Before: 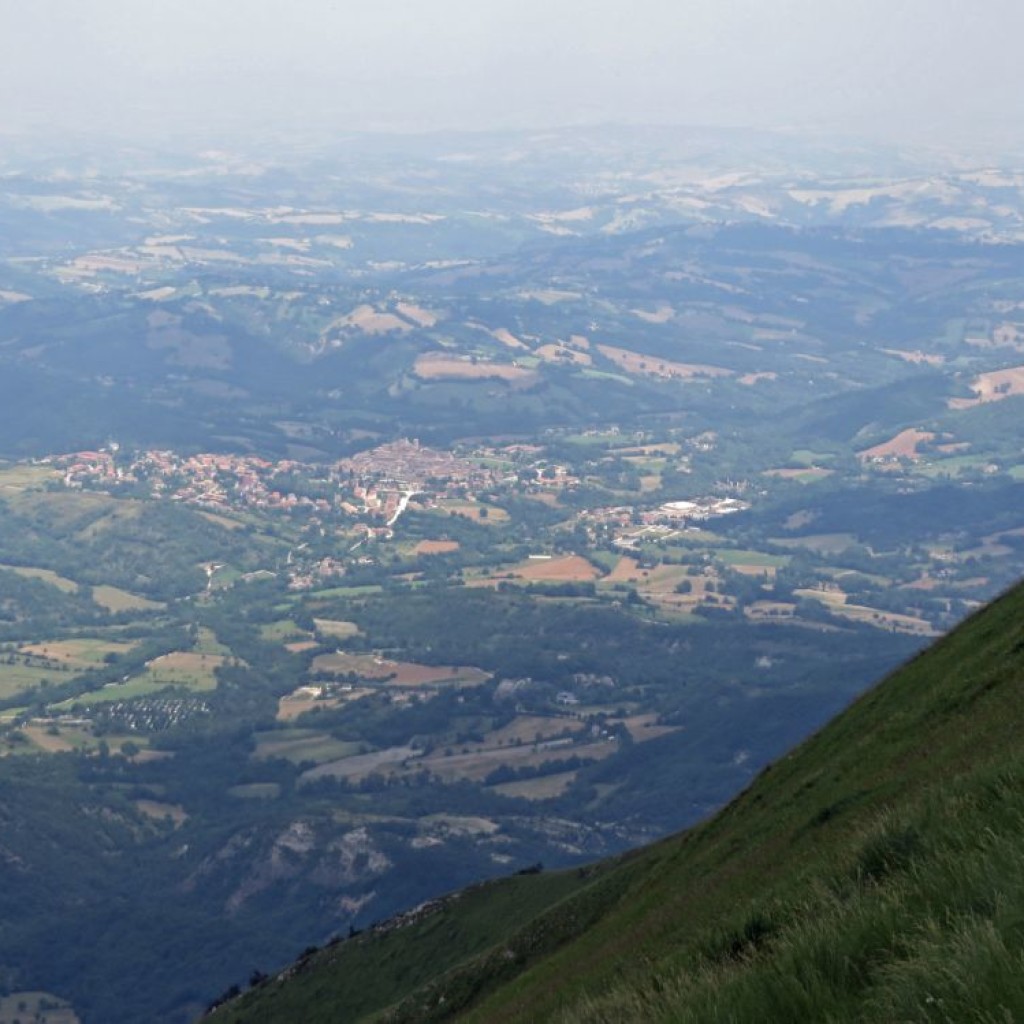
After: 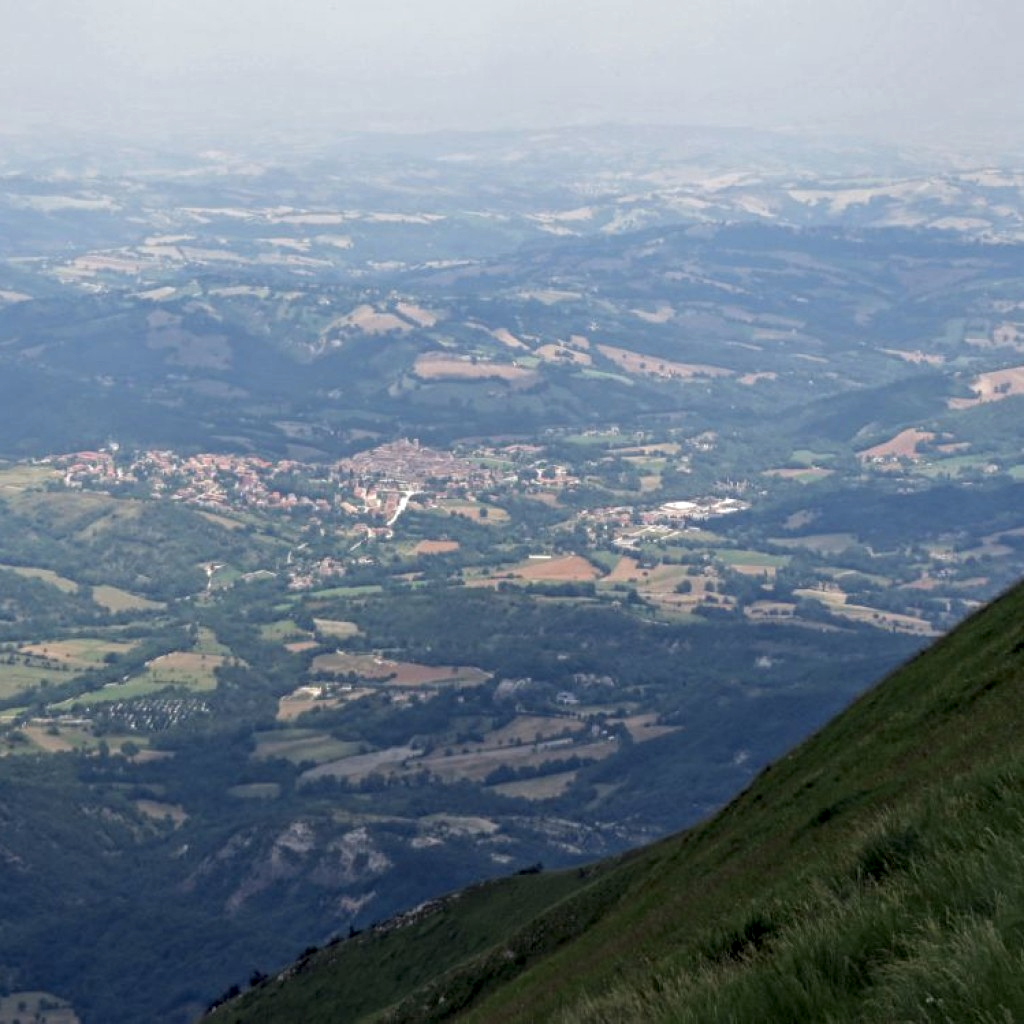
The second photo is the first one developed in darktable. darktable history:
local contrast: detail 130%
exposure: black level correction 0.002, exposure -0.1 EV, compensate highlight preservation false
